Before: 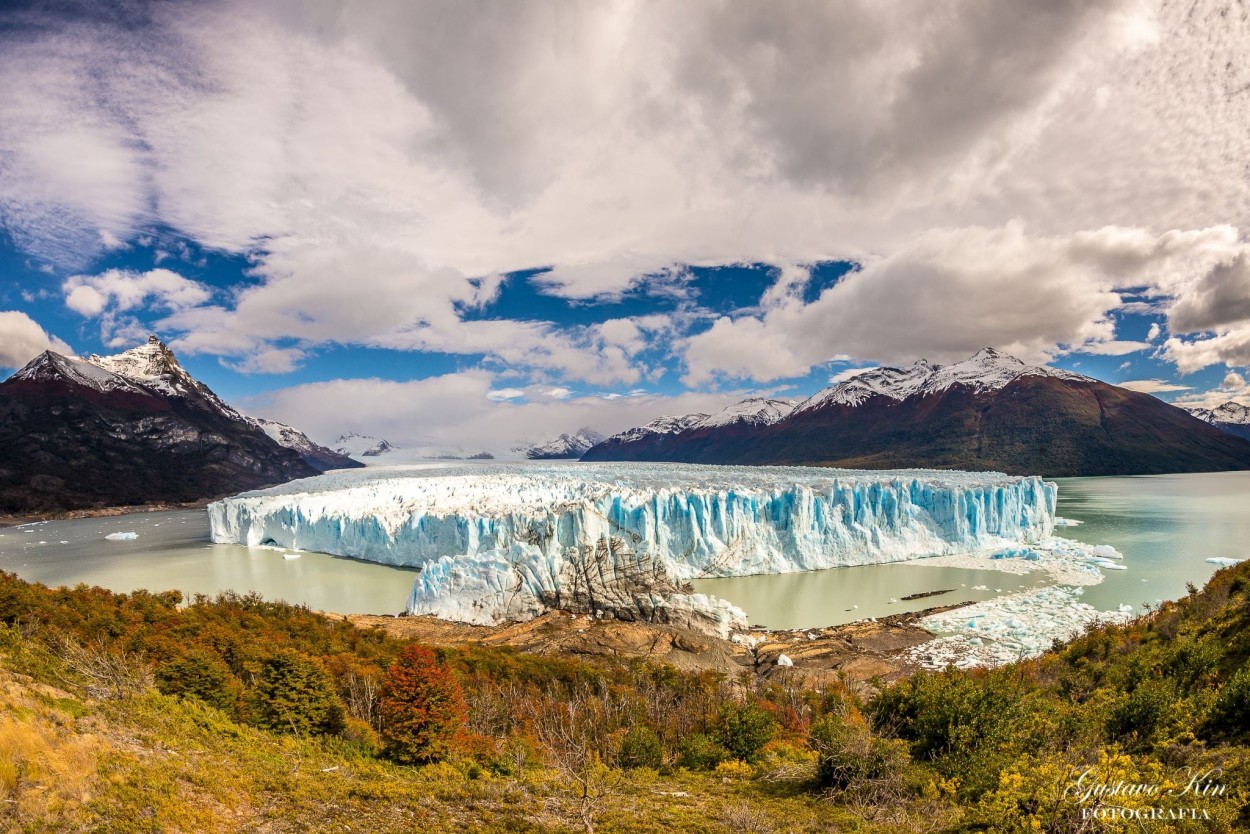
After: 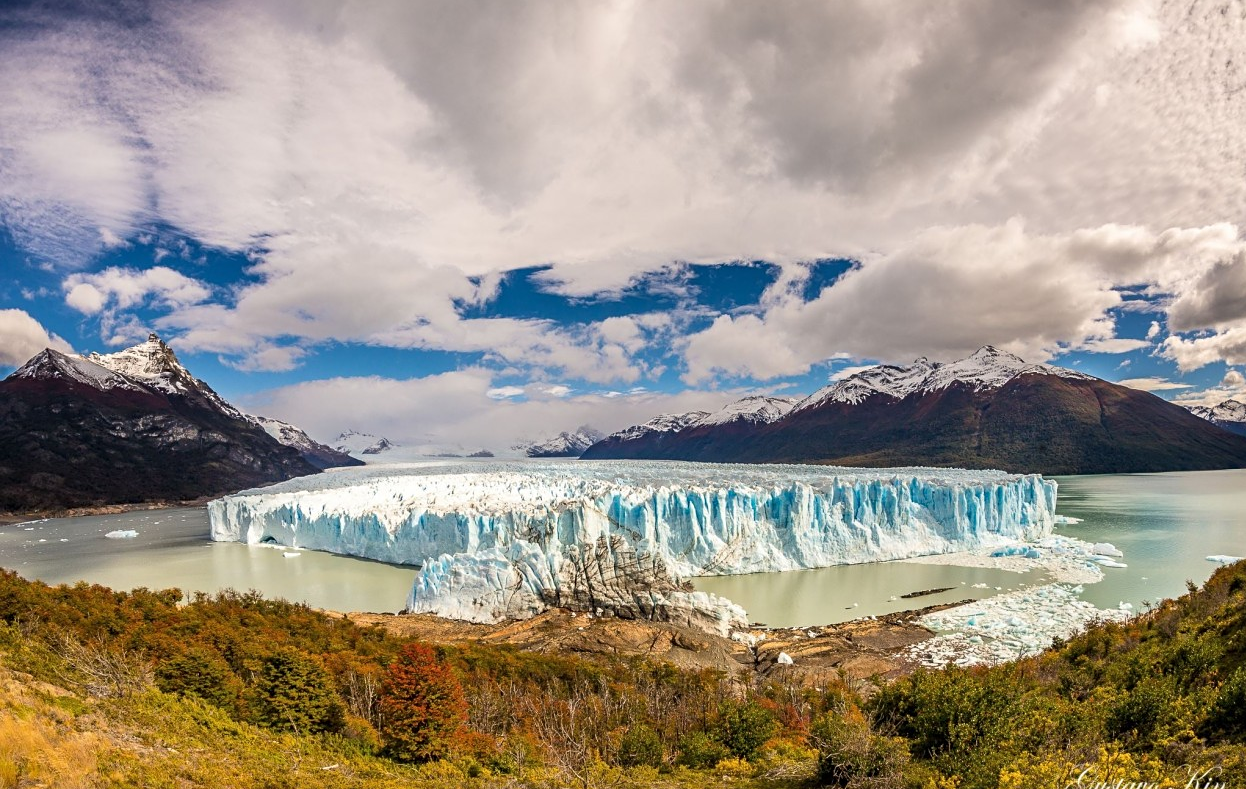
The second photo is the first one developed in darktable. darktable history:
crop: top 0.282%, right 0.254%, bottom 5.105%
sharpen: amount 0.214
